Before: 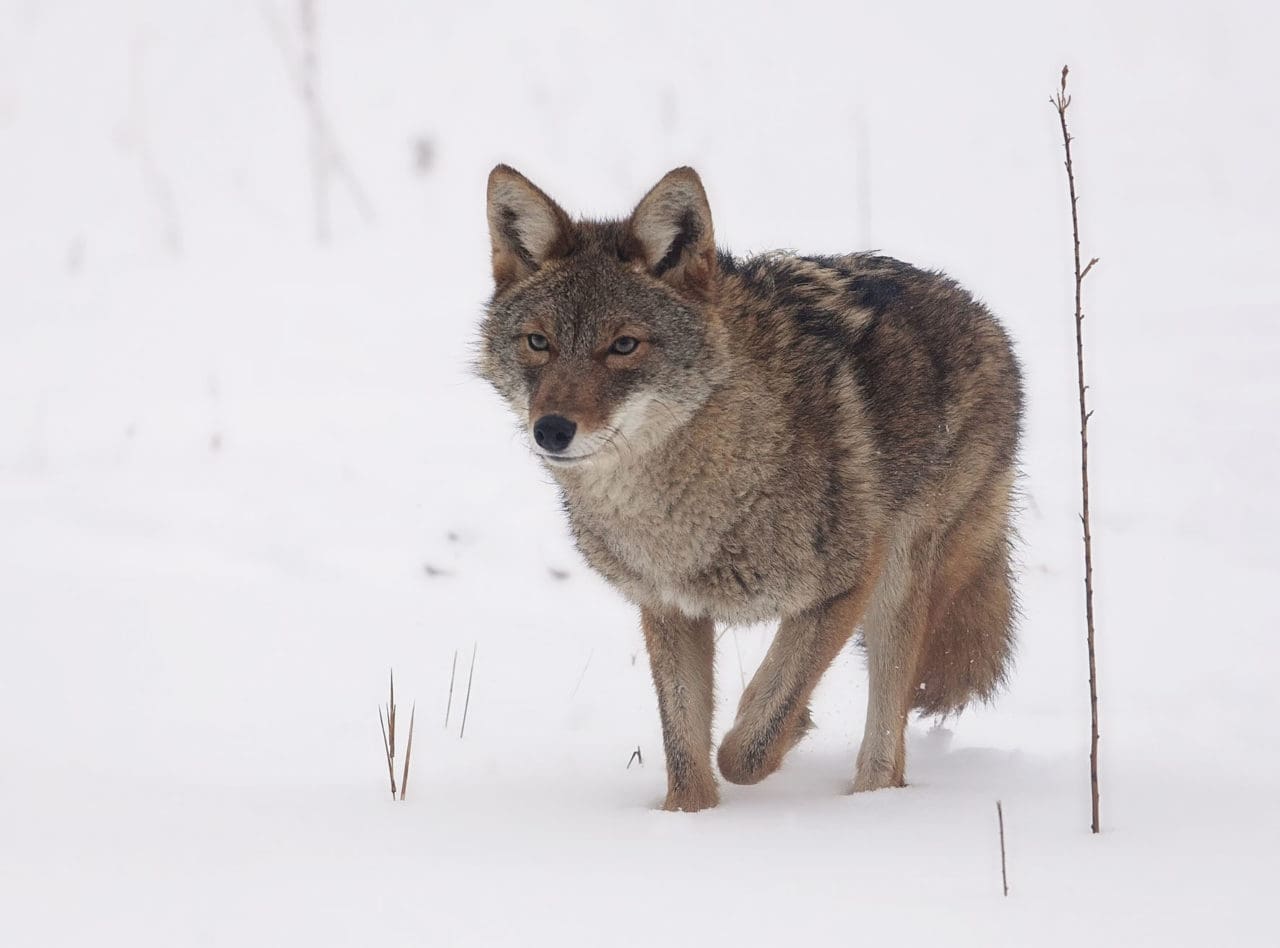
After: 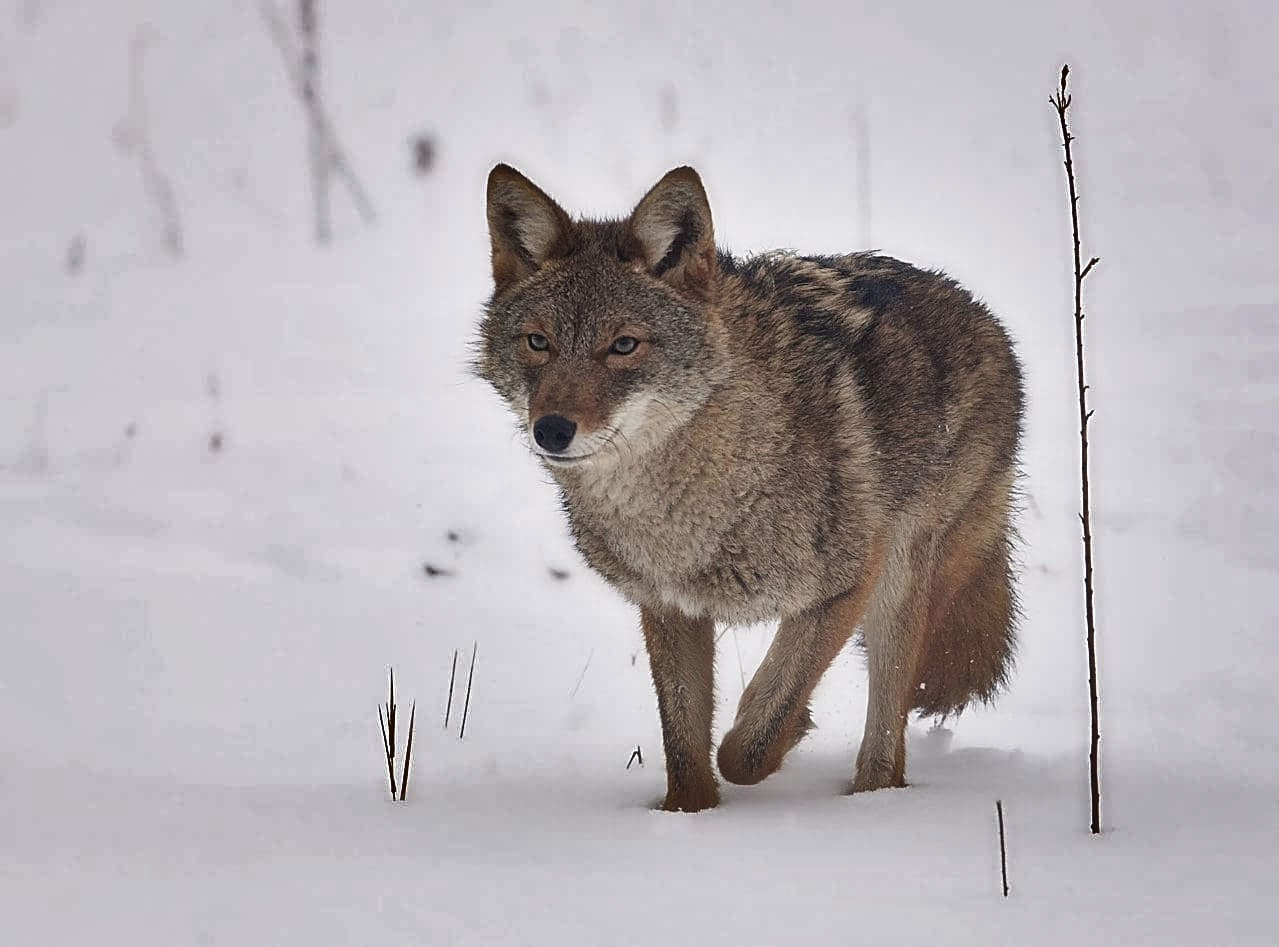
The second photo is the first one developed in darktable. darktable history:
sharpen: on, module defaults
shadows and highlights: white point adjustment 0.114, highlights -70.78, soften with gaussian
